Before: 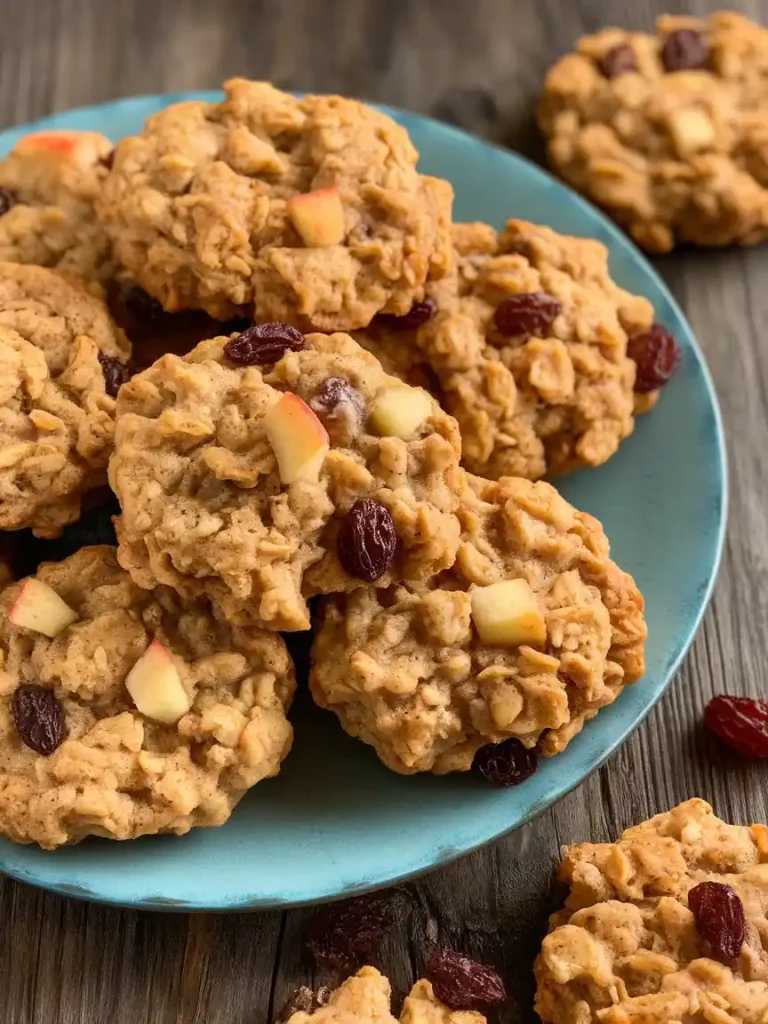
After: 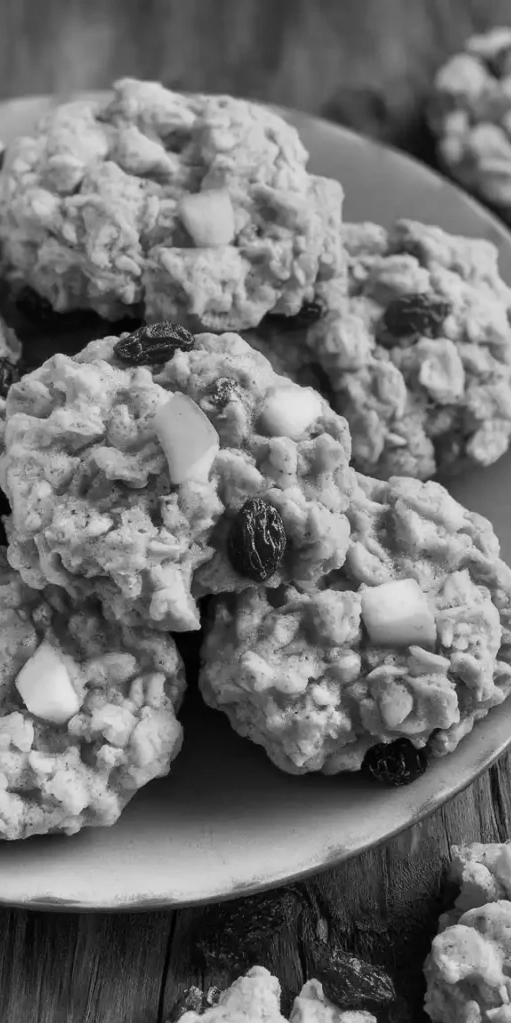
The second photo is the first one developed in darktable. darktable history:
crop and rotate: left 14.385%, right 18.948%
monochrome: on, module defaults
